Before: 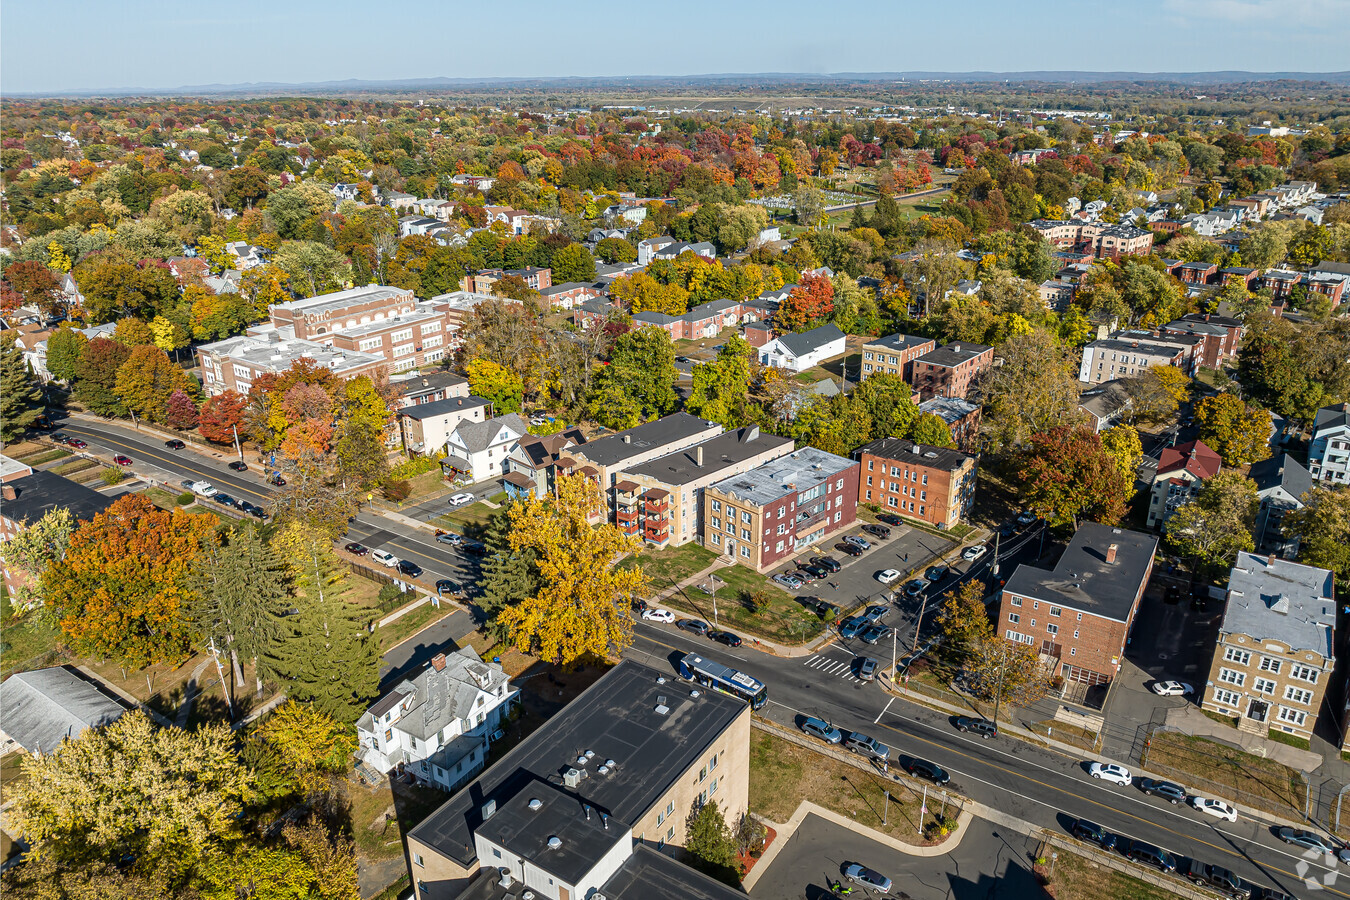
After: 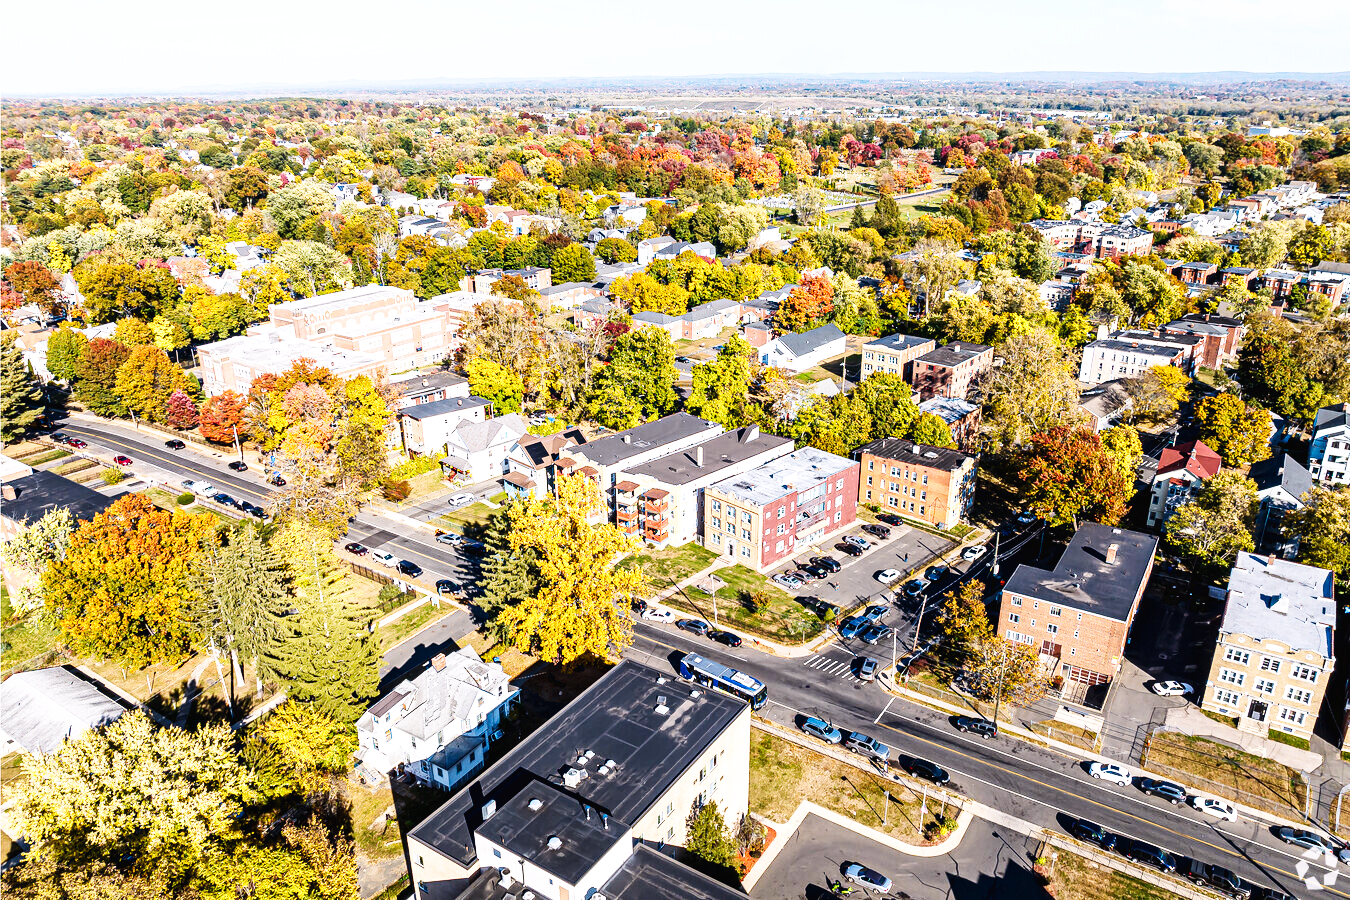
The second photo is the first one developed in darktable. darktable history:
tone equalizer: -8 EV -0.417 EV, -7 EV -0.389 EV, -6 EV -0.333 EV, -5 EV -0.222 EV, -3 EV 0.222 EV, -2 EV 0.333 EV, -1 EV 0.389 EV, +0 EV 0.417 EV, edges refinement/feathering 500, mask exposure compensation -1.57 EV, preserve details no
white balance: red 1.05, blue 1.072
base curve: curves: ch0 [(0, 0.003) (0.001, 0.002) (0.006, 0.004) (0.02, 0.022) (0.048, 0.086) (0.094, 0.234) (0.162, 0.431) (0.258, 0.629) (0.385, 0.8) (0.548, 0.918) (0.751, 0.988) (1, 1)], preserve colors none
